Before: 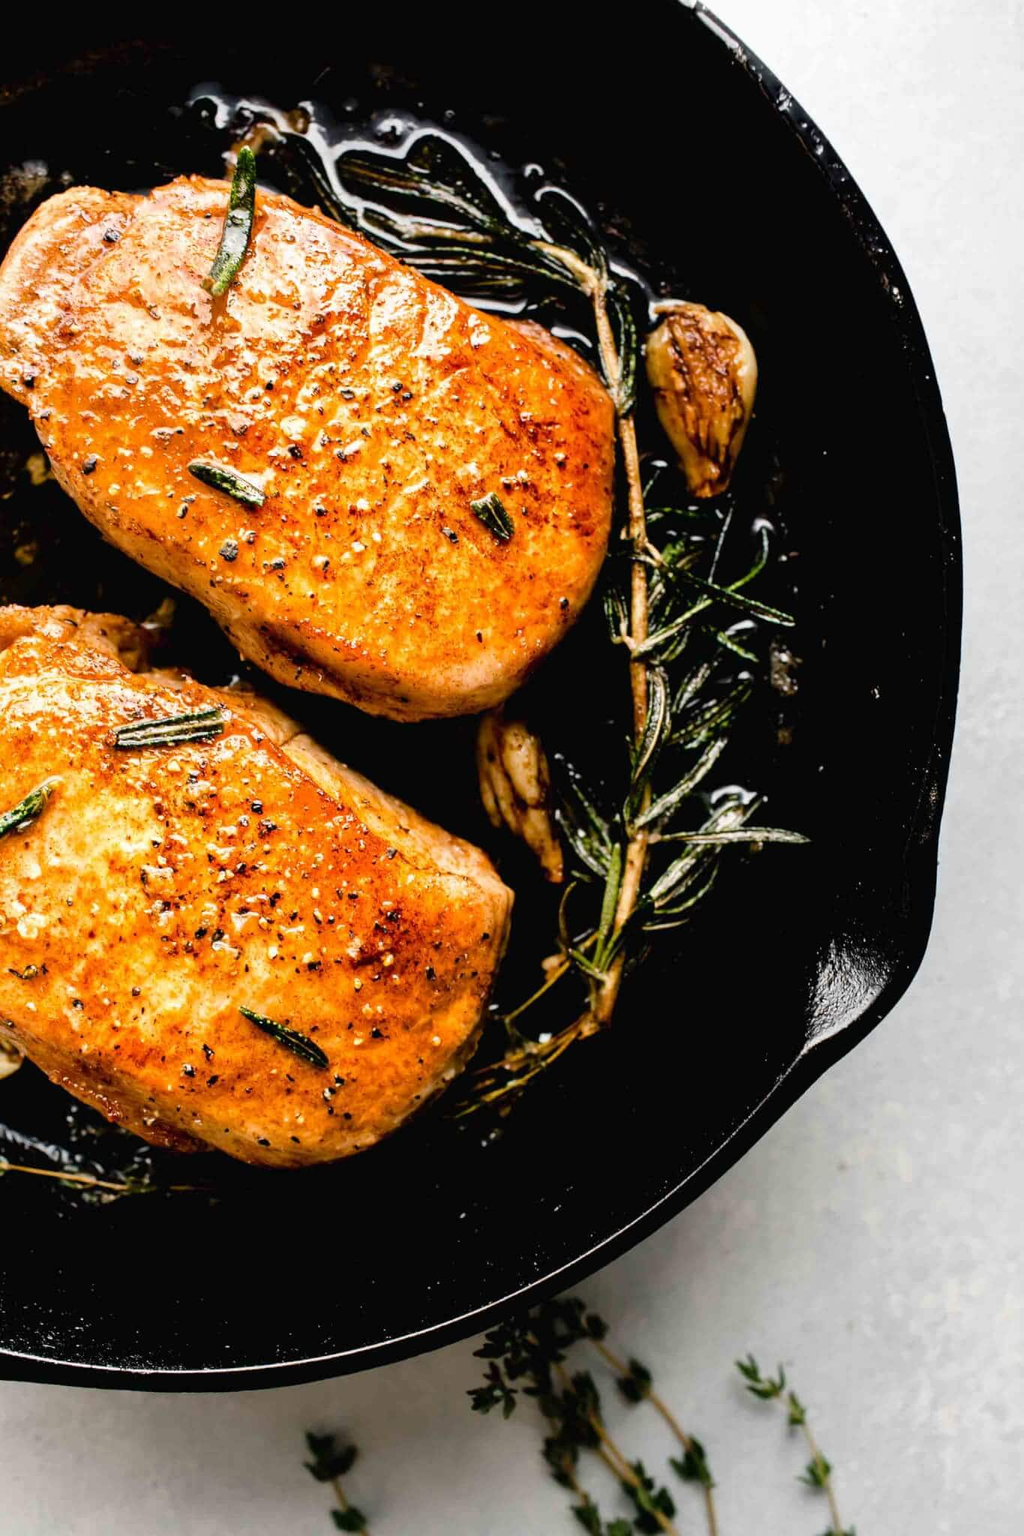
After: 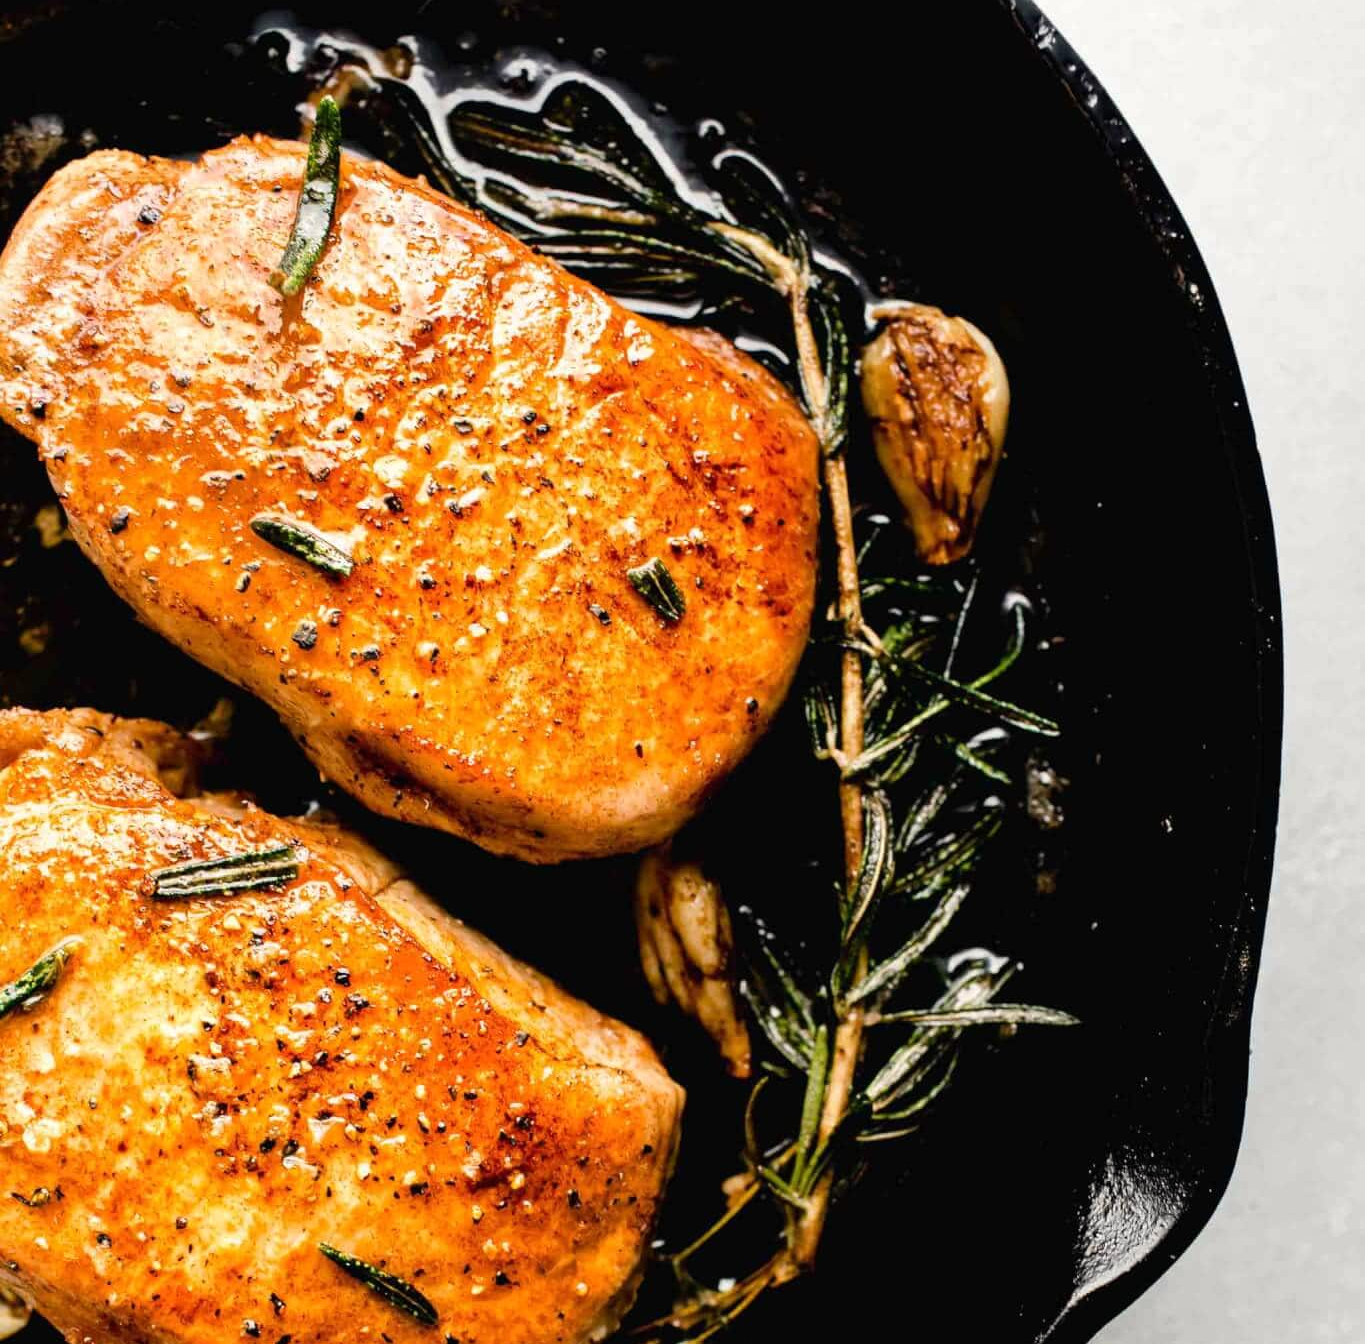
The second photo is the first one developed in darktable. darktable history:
crop and rotate: top 4.848%, bottom 29.503%
white balance: red 1.009, blue 0.985
